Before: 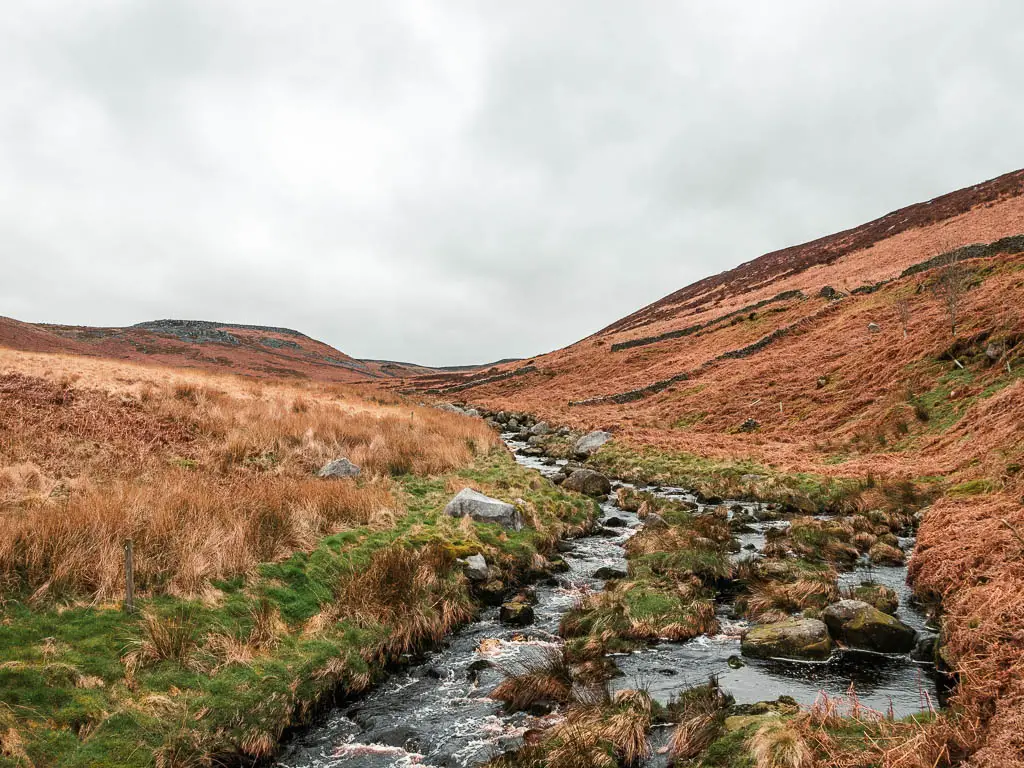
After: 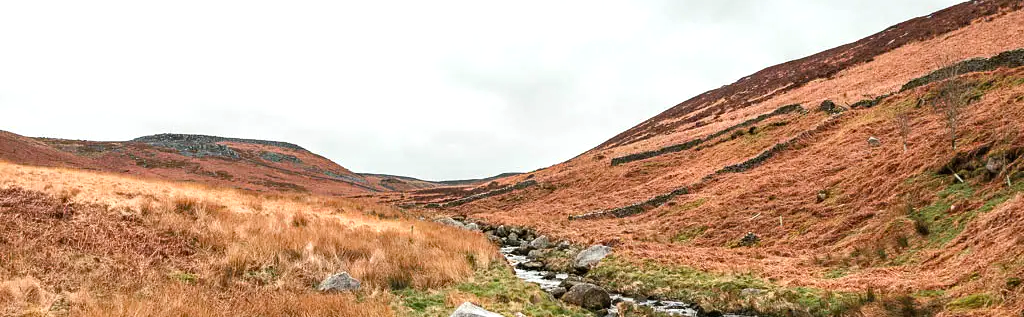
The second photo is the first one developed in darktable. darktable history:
crop and rotate: top 24.292%, bottom 34.404%
tone equalizer: -8 EV -0.416 EV, -7 EV -0.413 EV, -6 EV -0.326 EV, -5 EV -0.202 EV, -3 EV 0.242 EV, -2 EV 0.32 EV, -1 EV 0.396 EV, +0 EV 0.403 EV
haze removal: strength 0.289, distance 0.246, compatibility mode true, adaptive false
